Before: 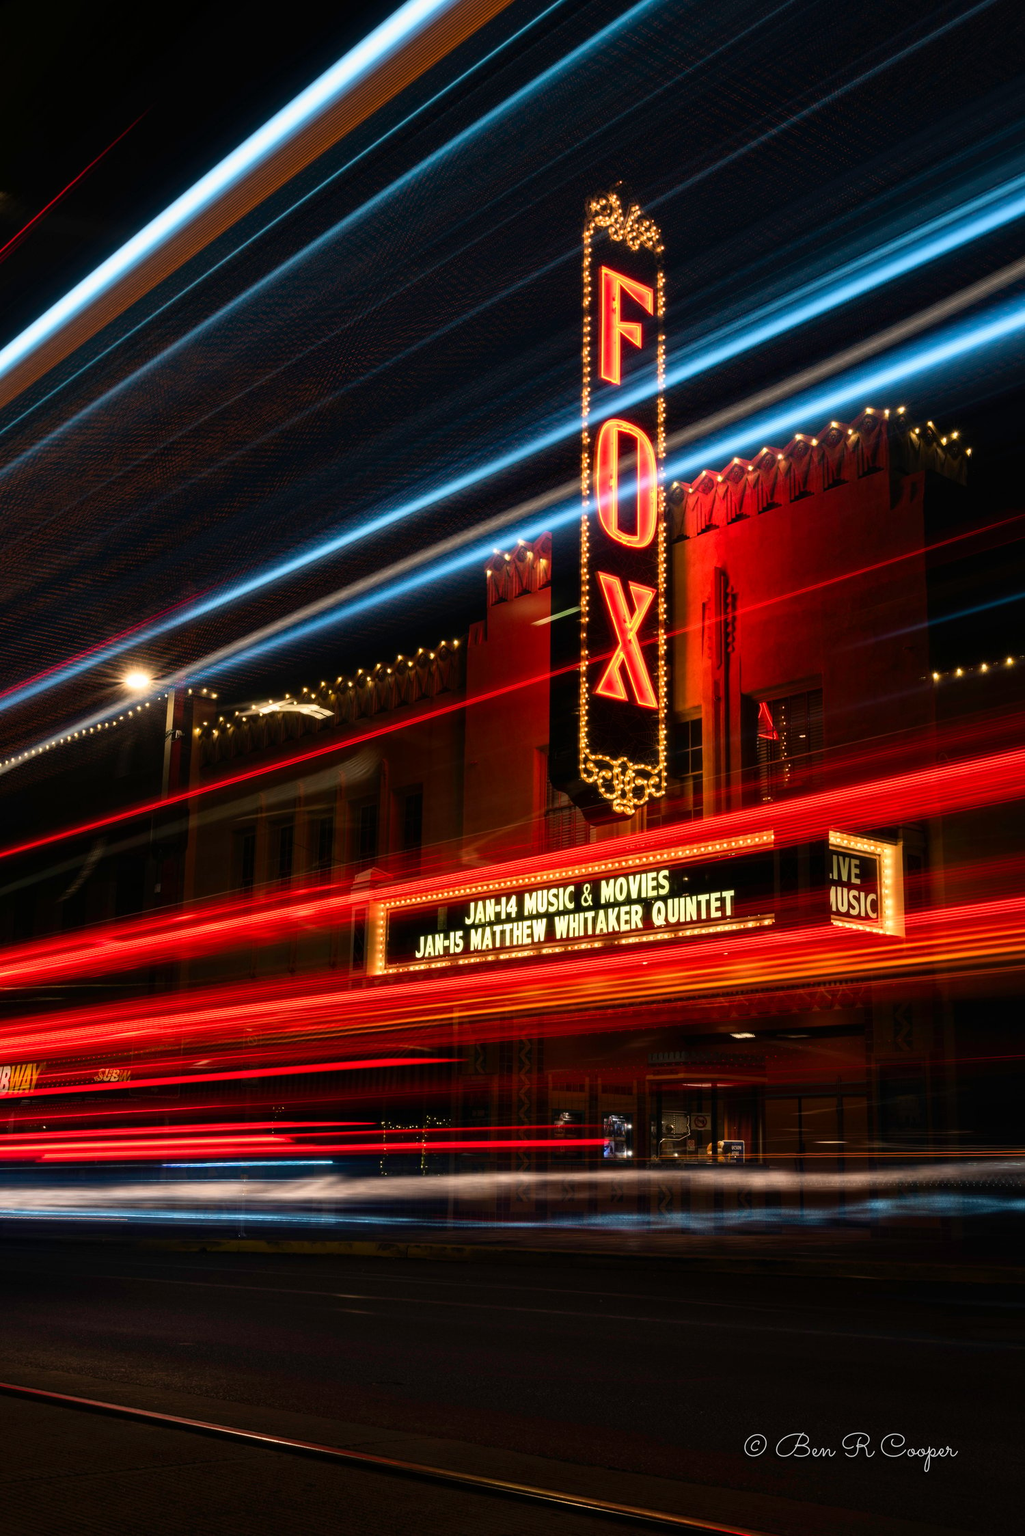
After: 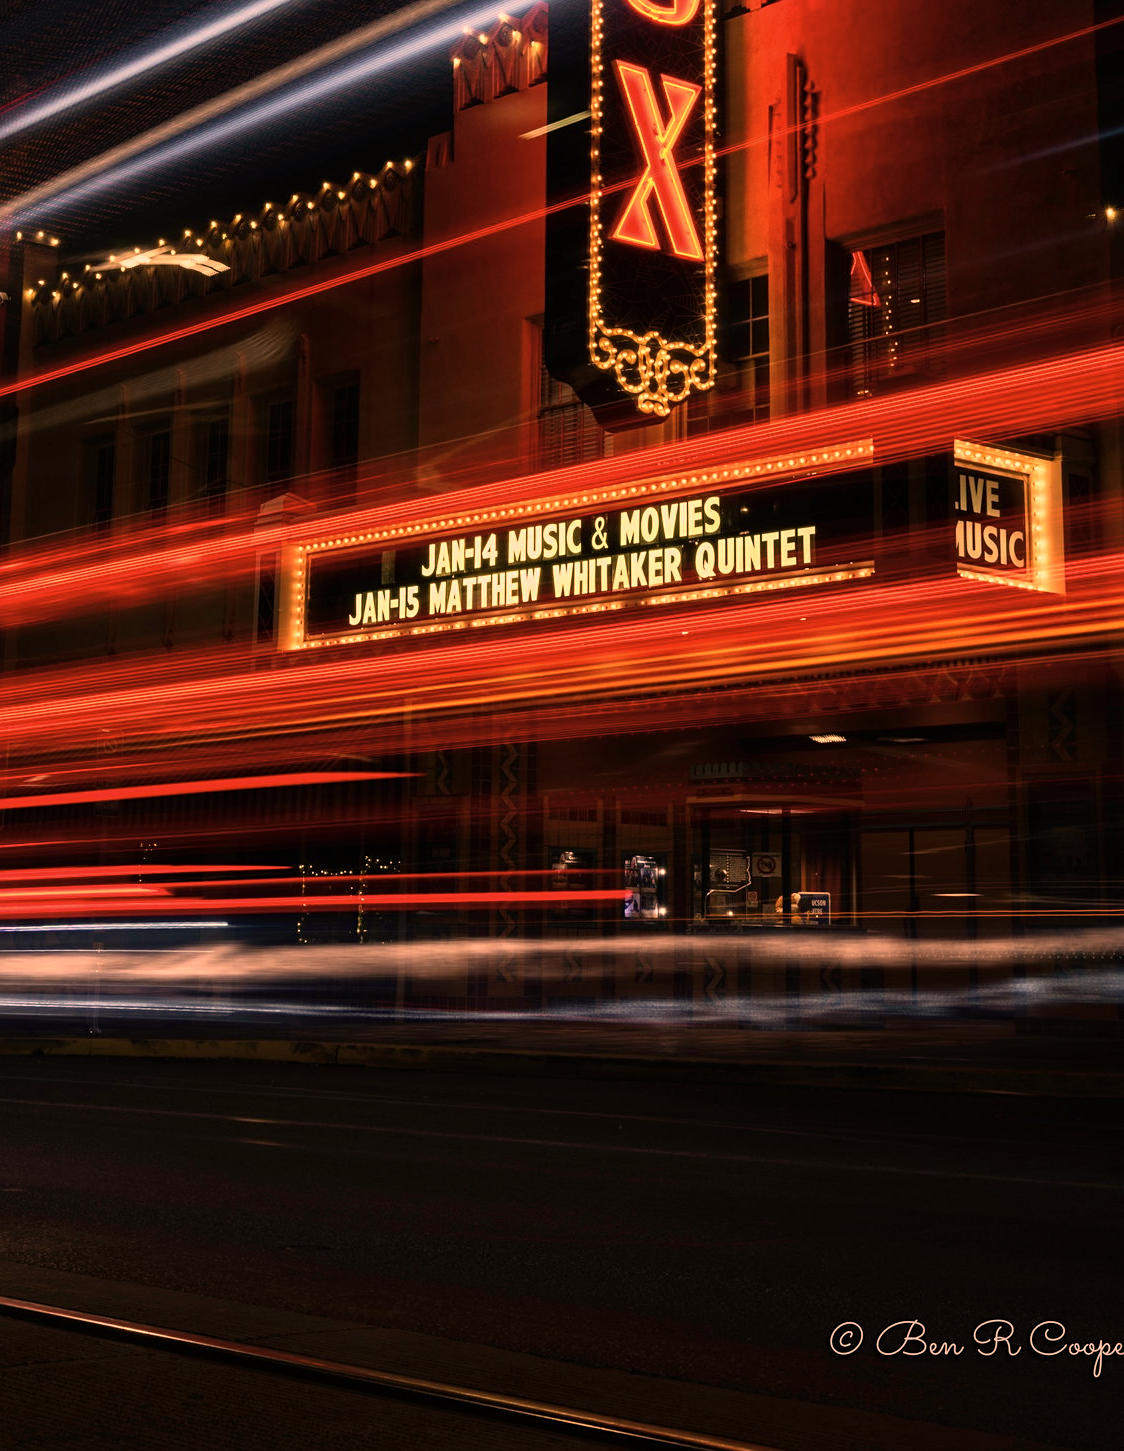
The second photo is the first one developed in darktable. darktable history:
color correction: highlights a* 39.4, highlights b* 39.74, saturation 0.69
crop and rotate: left 17.277%, top 34.545%, right 7.732%, bottom 0.836%
sharpen: amount 0.209
